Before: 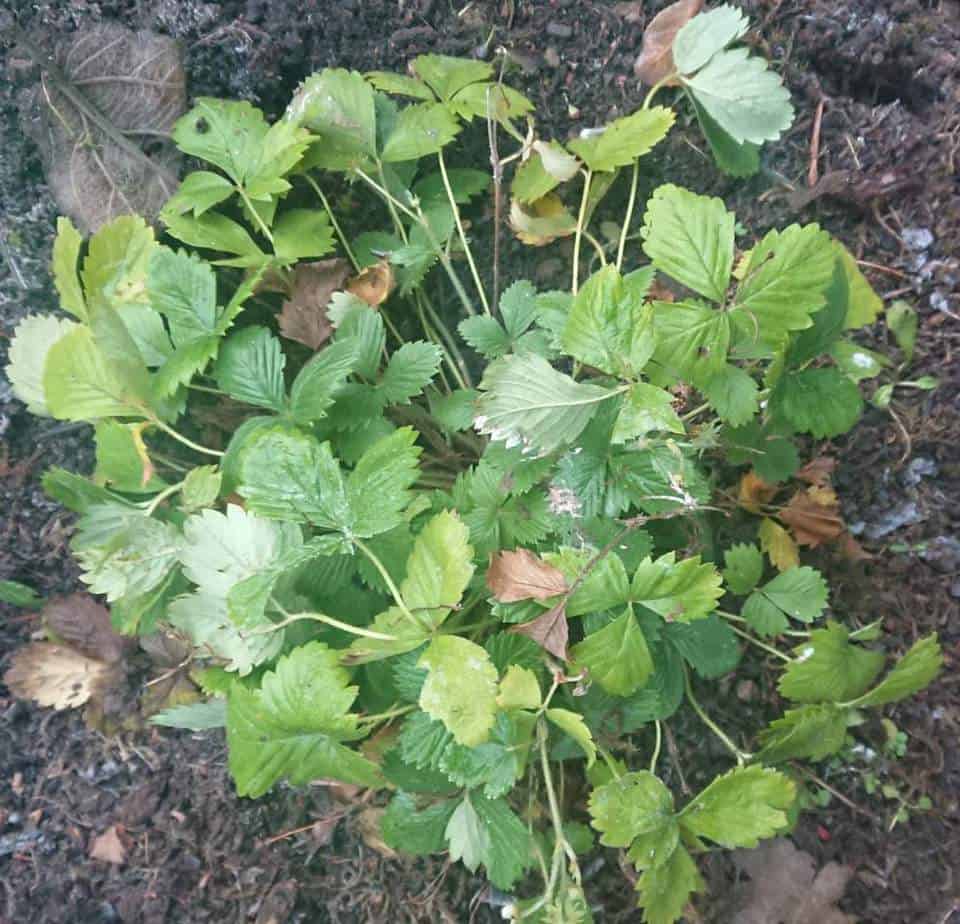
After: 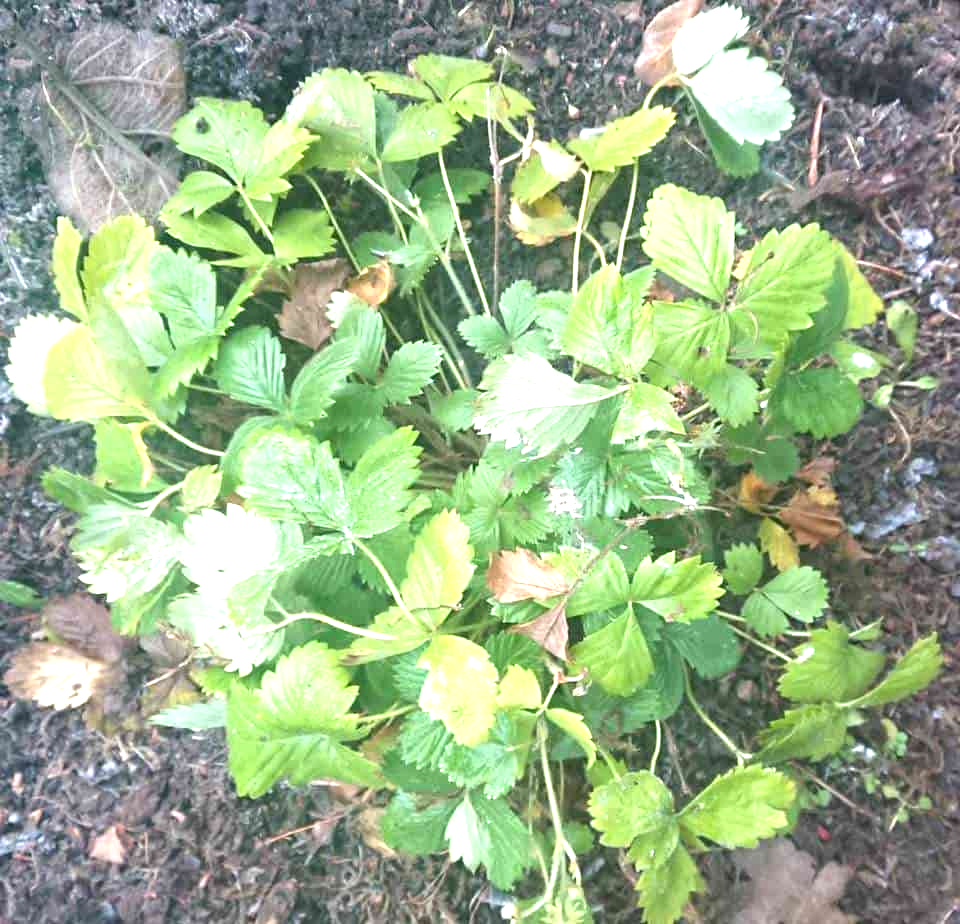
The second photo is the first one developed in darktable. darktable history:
exposure: exposure 1.064 EV, compensate highlight preservation false
tone equalizer: on, module defaults
